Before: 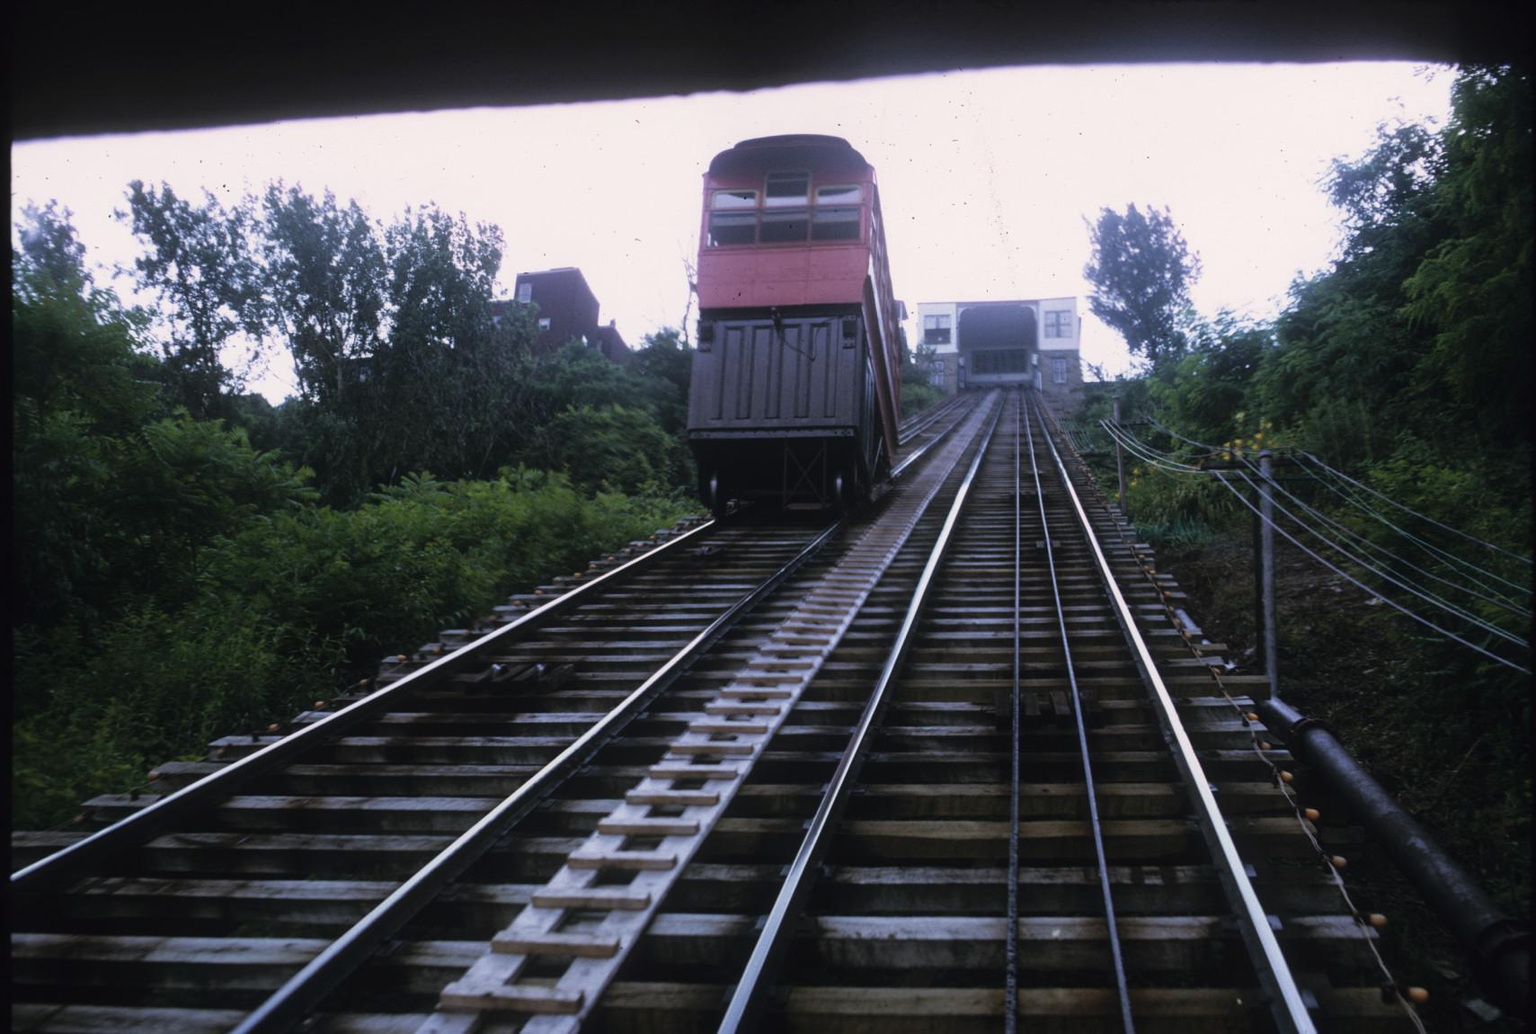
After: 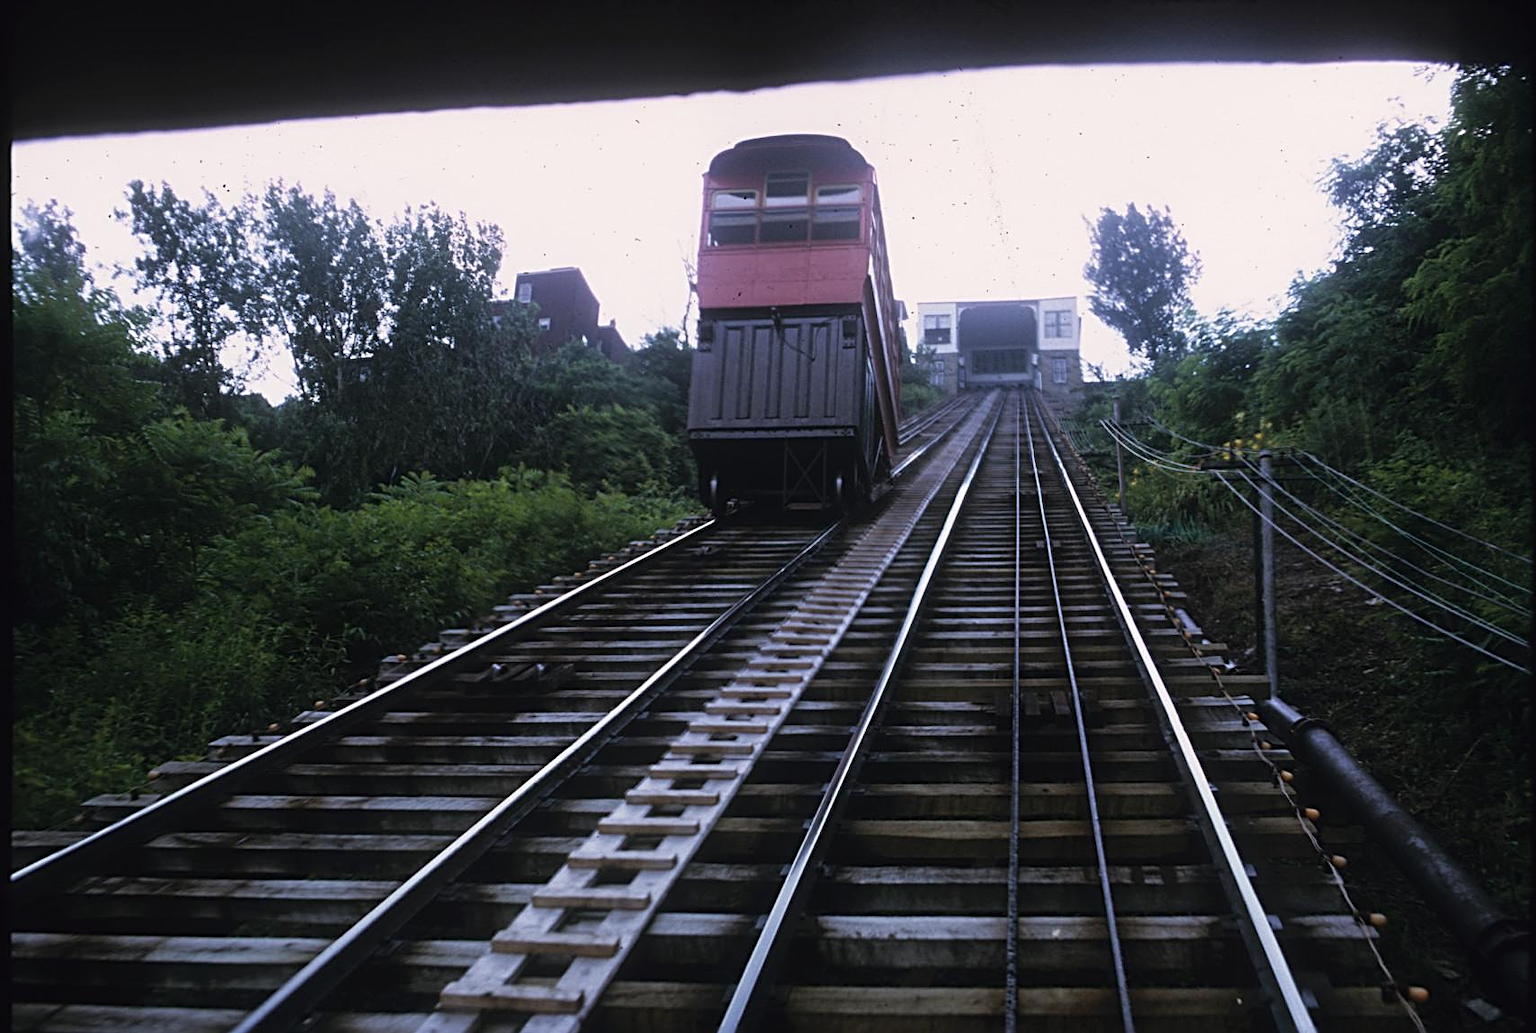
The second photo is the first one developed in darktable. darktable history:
sharpen: radius 3.103
